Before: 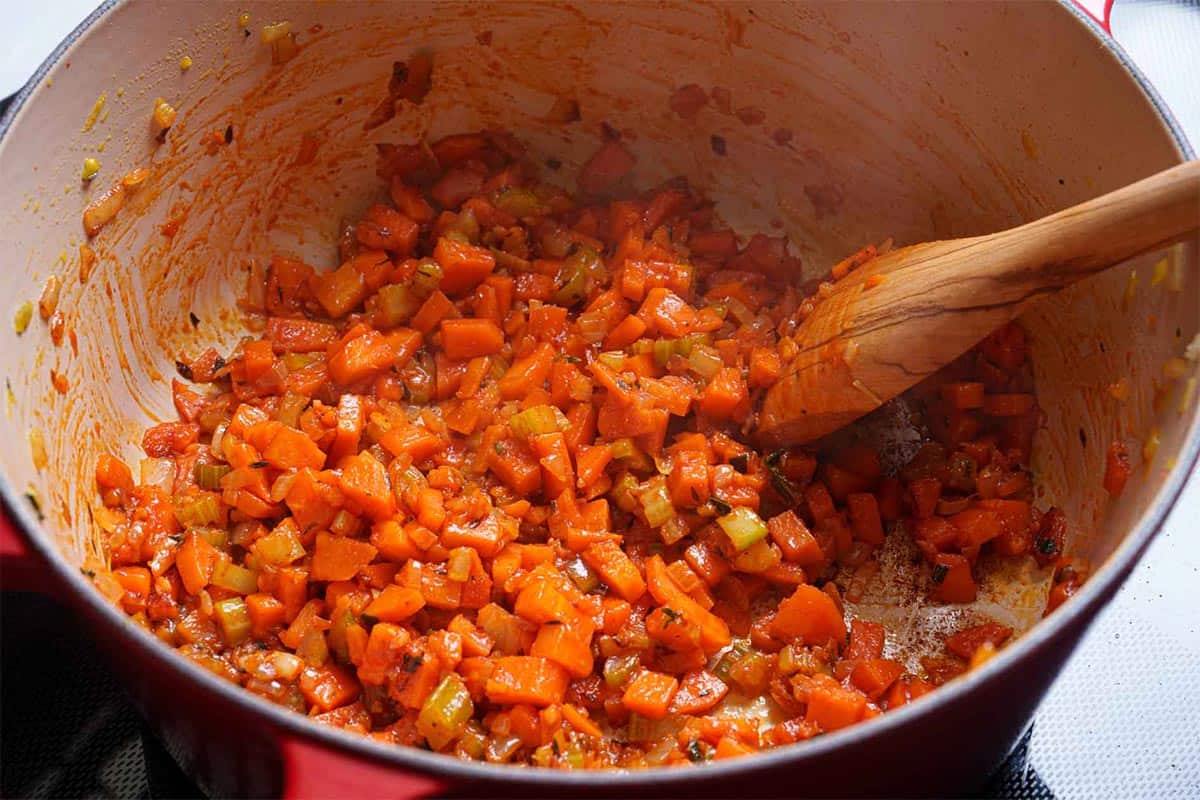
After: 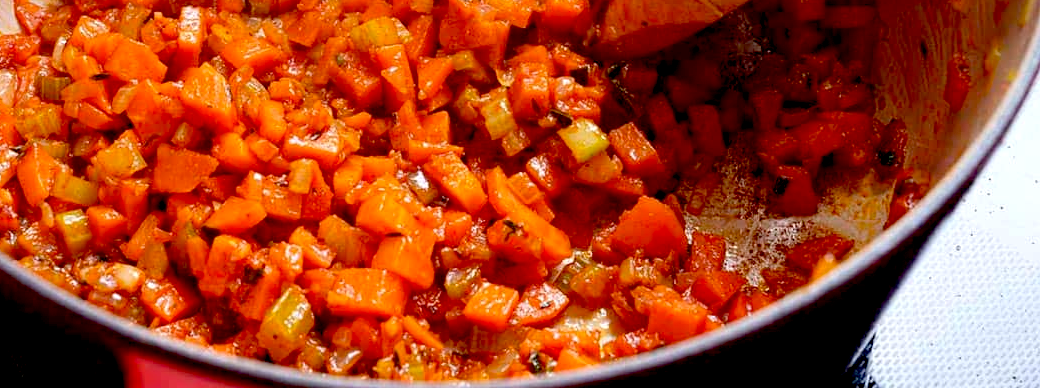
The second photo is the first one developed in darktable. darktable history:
crop and rotate: left 13.254%, top 48.509%, bottom 2.88%
exposure: black level correction 0.024, exposure 0.183 EV, compensate highlight preservation false
